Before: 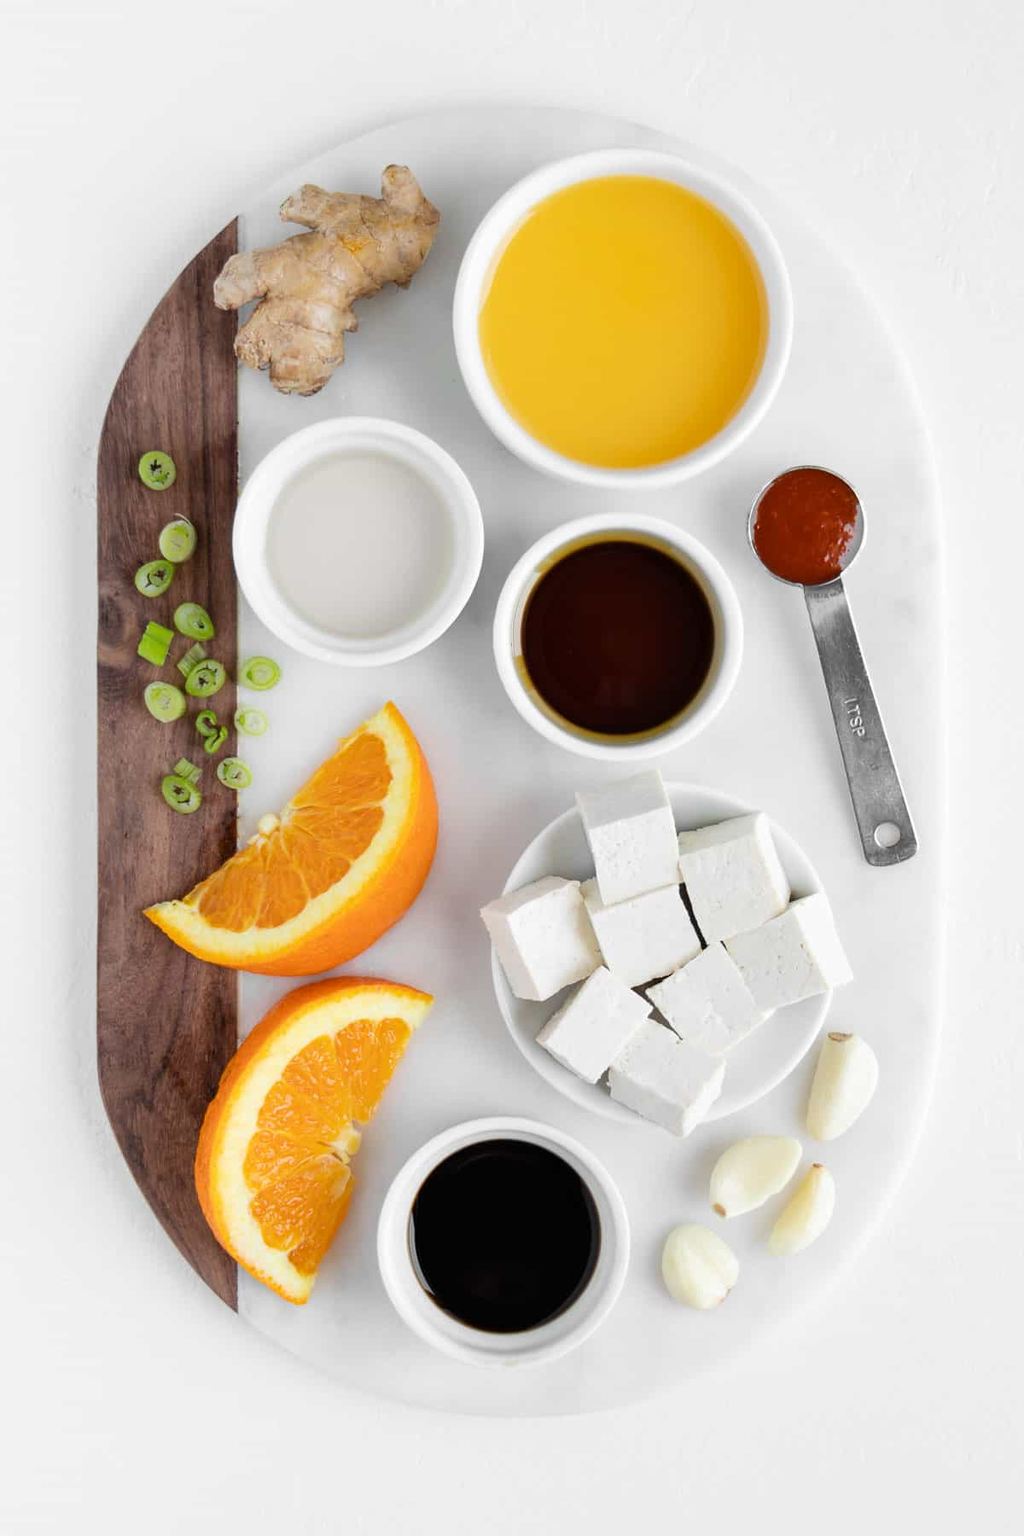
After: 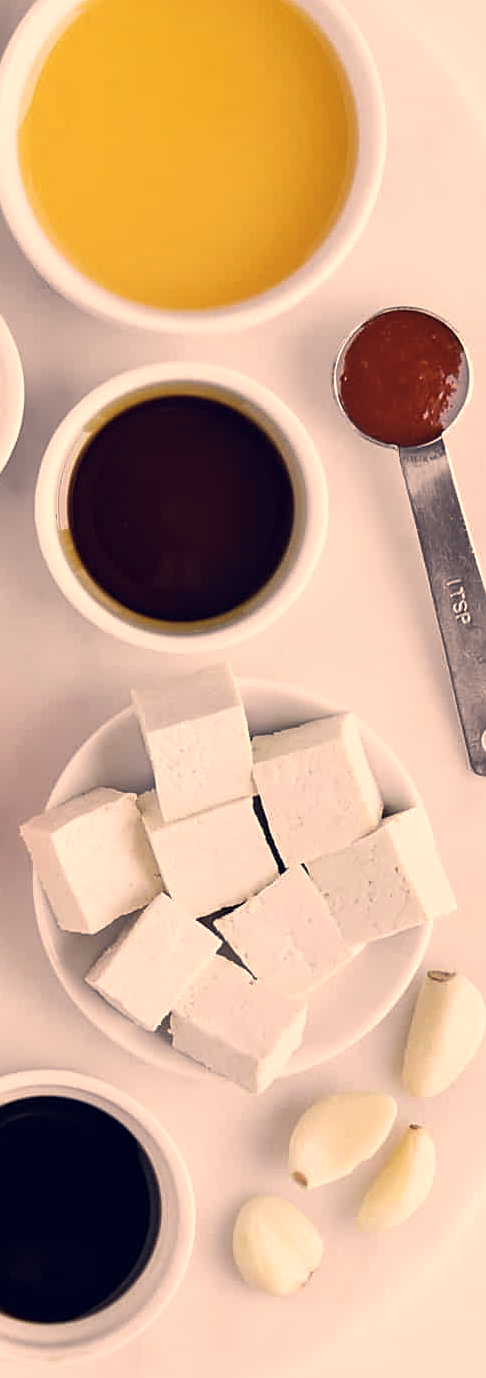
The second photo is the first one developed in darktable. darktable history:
crop: left 45.255%, top 13.298%, right 14.175%, bottom 10.118%
color correction: highlights a* 20.13, highlights b* 28.02, shadows a* 3.39, shadows b* -17.27, saturation 0.751
sharpen: radius 1.933
shadows and highlights: radius 127.32, shadows 30.41, highlights -30.84, low approximation 0.01, soften with gaussian
